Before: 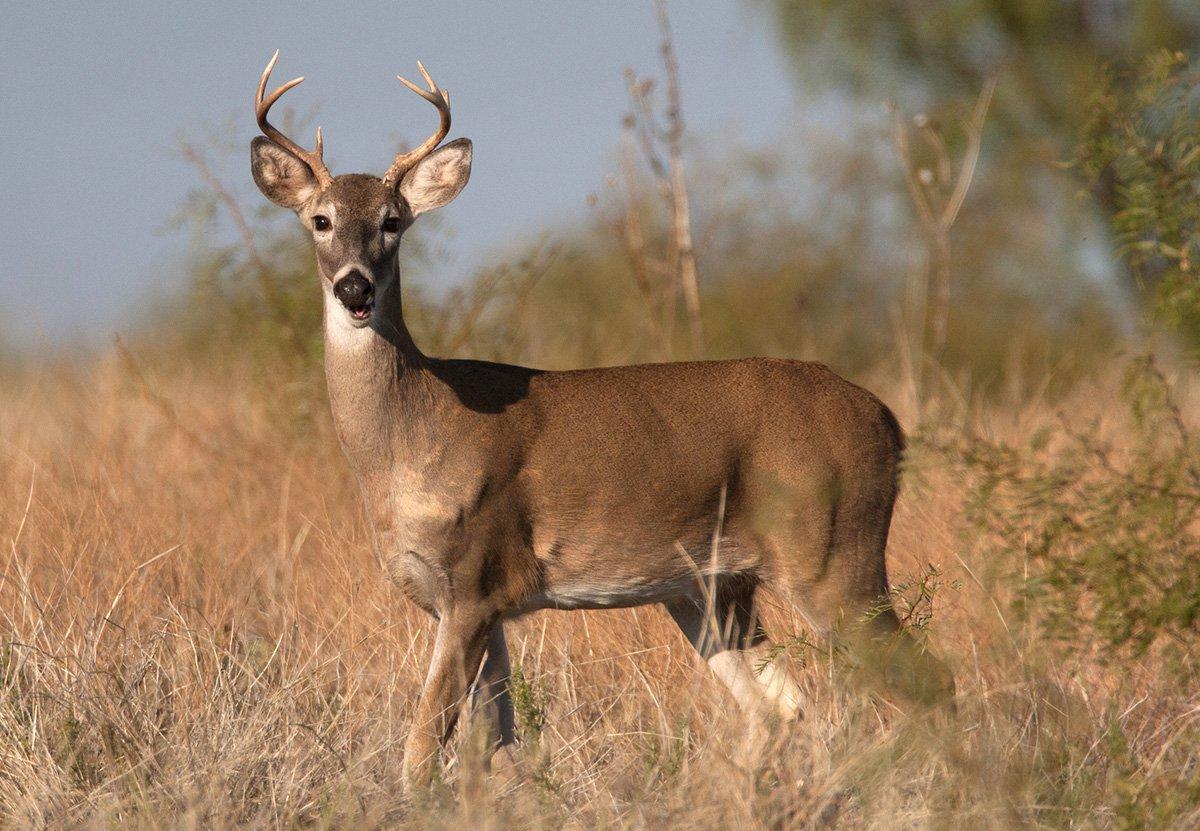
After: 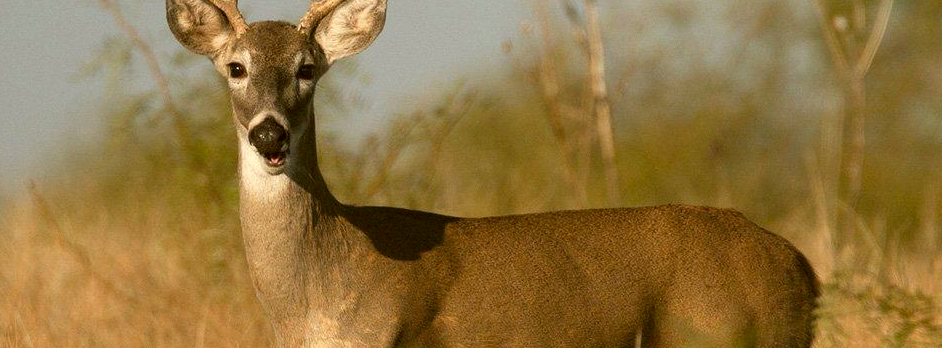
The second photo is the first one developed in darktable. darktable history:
crop: left 7.131%, top 18.48%, right 14.321%, bottom 39.525%
color correction: highlights a* -1.71, highlights b* 10.24, shadows a* 0.3, shadows b* 18.99
